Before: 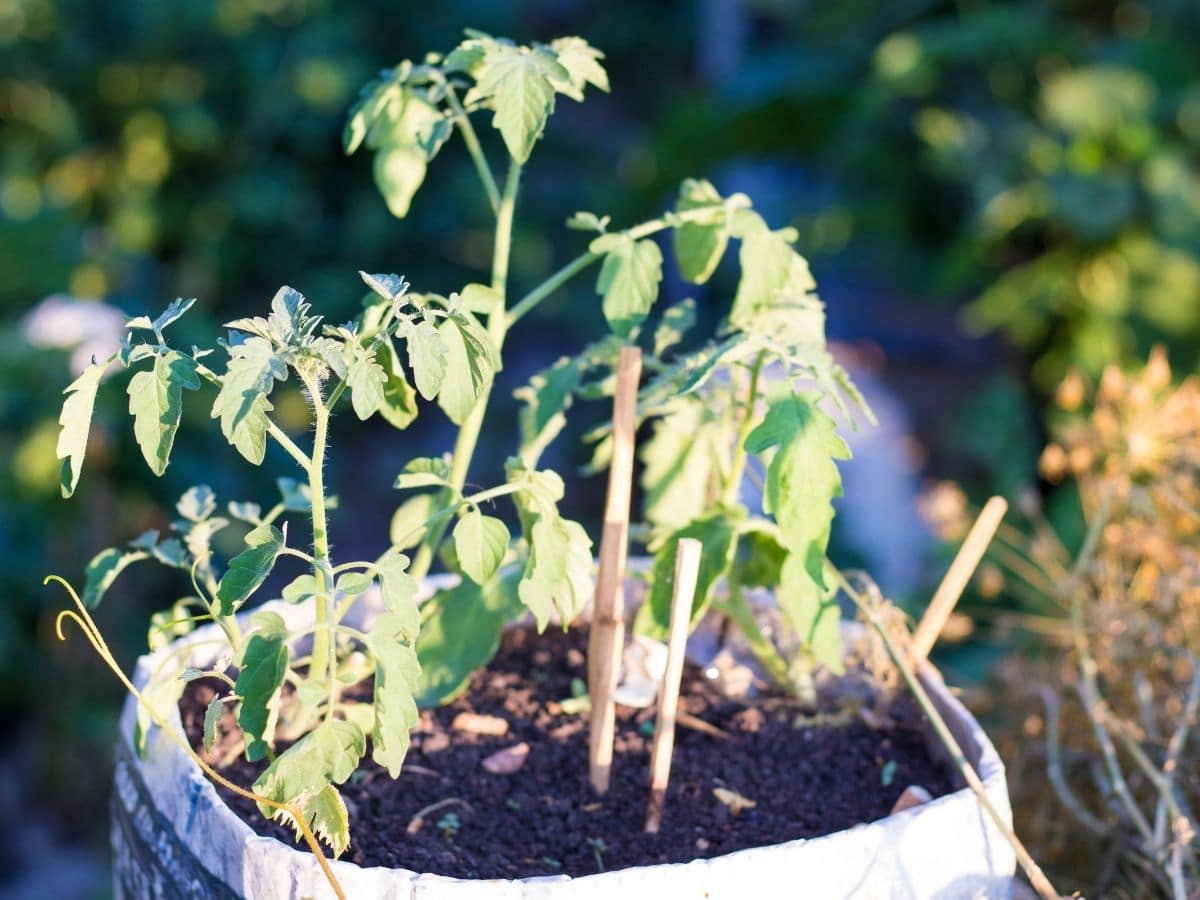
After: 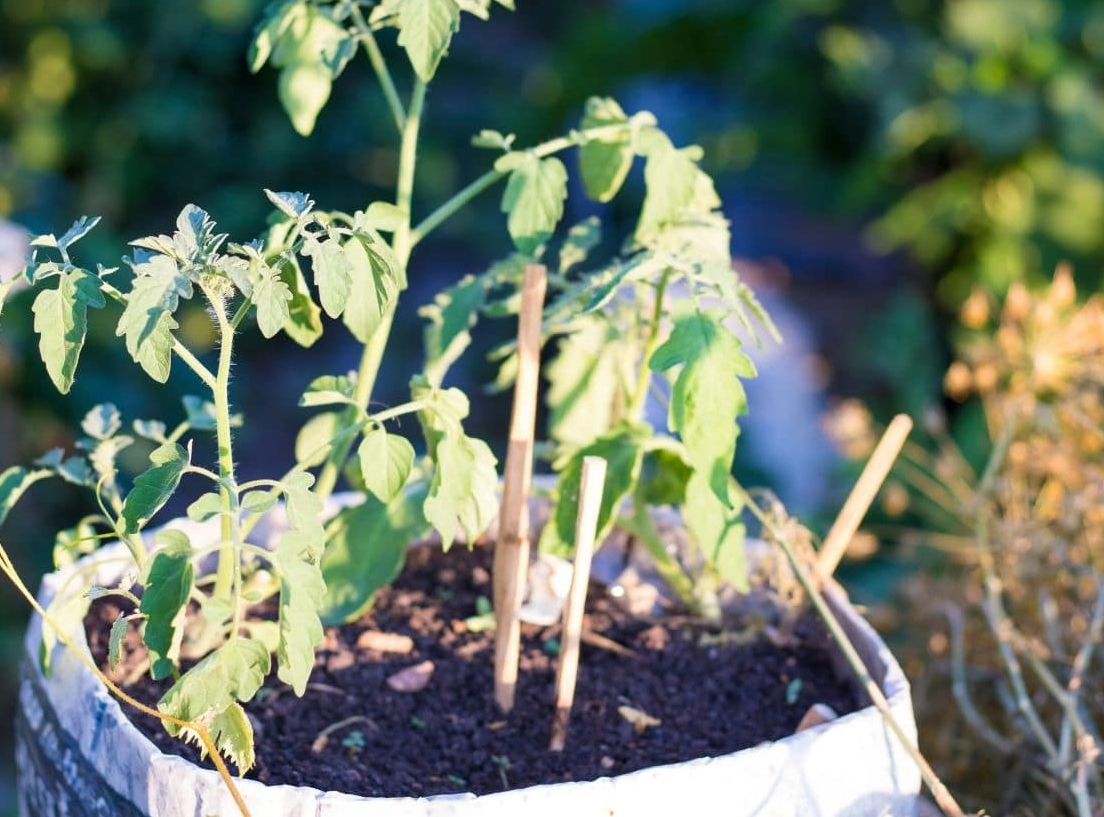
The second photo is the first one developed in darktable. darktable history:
crop and rotate: left 7.953%, top 9.185%
color correction: highlights b* 0.03
